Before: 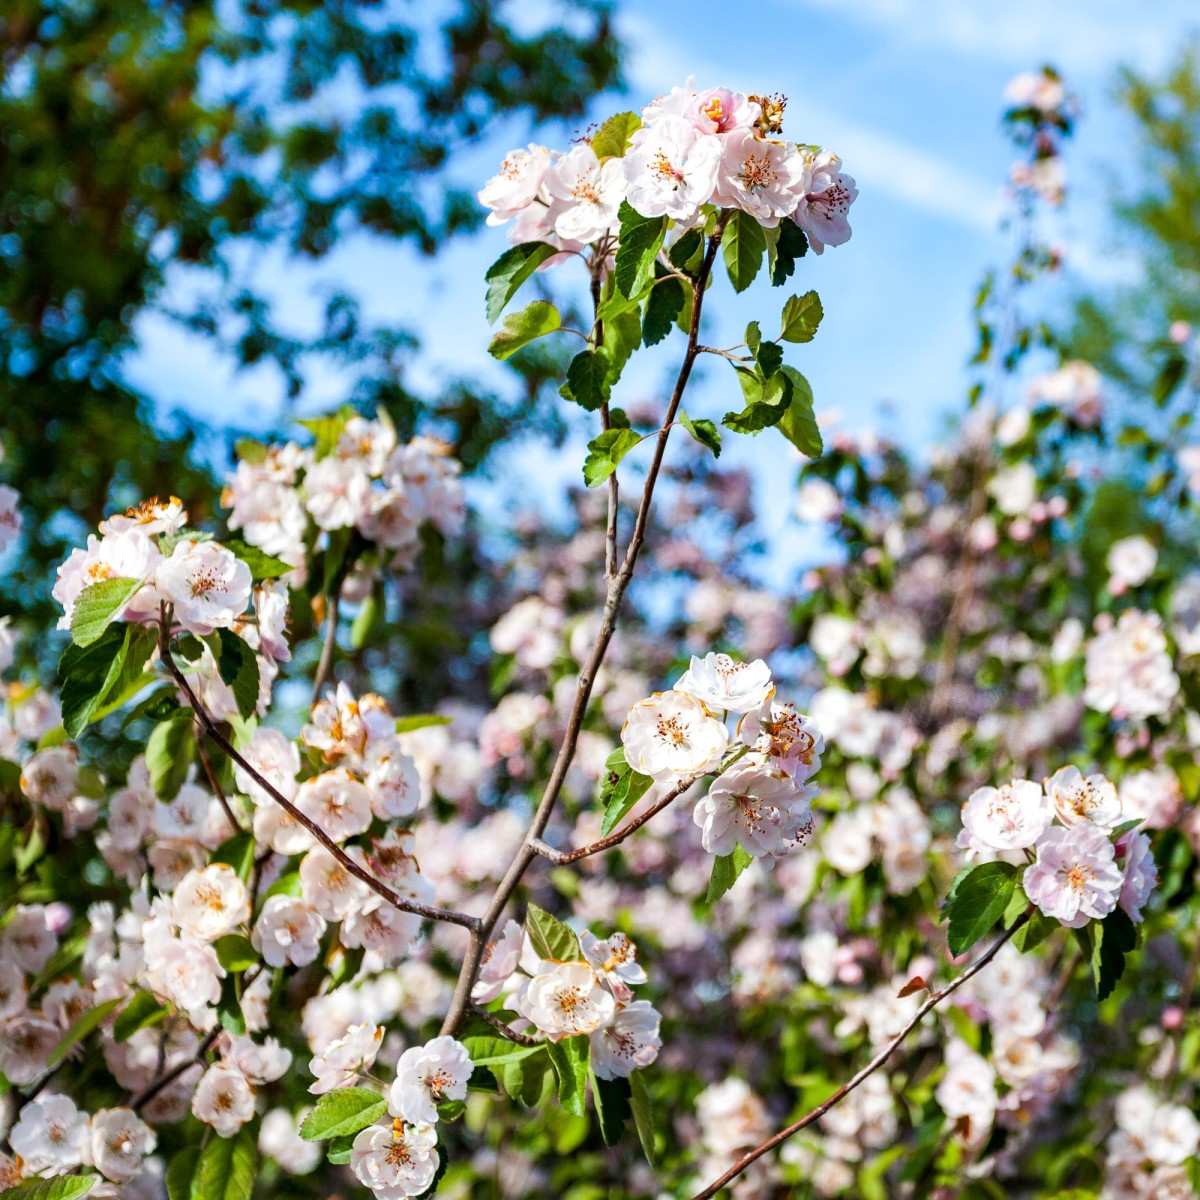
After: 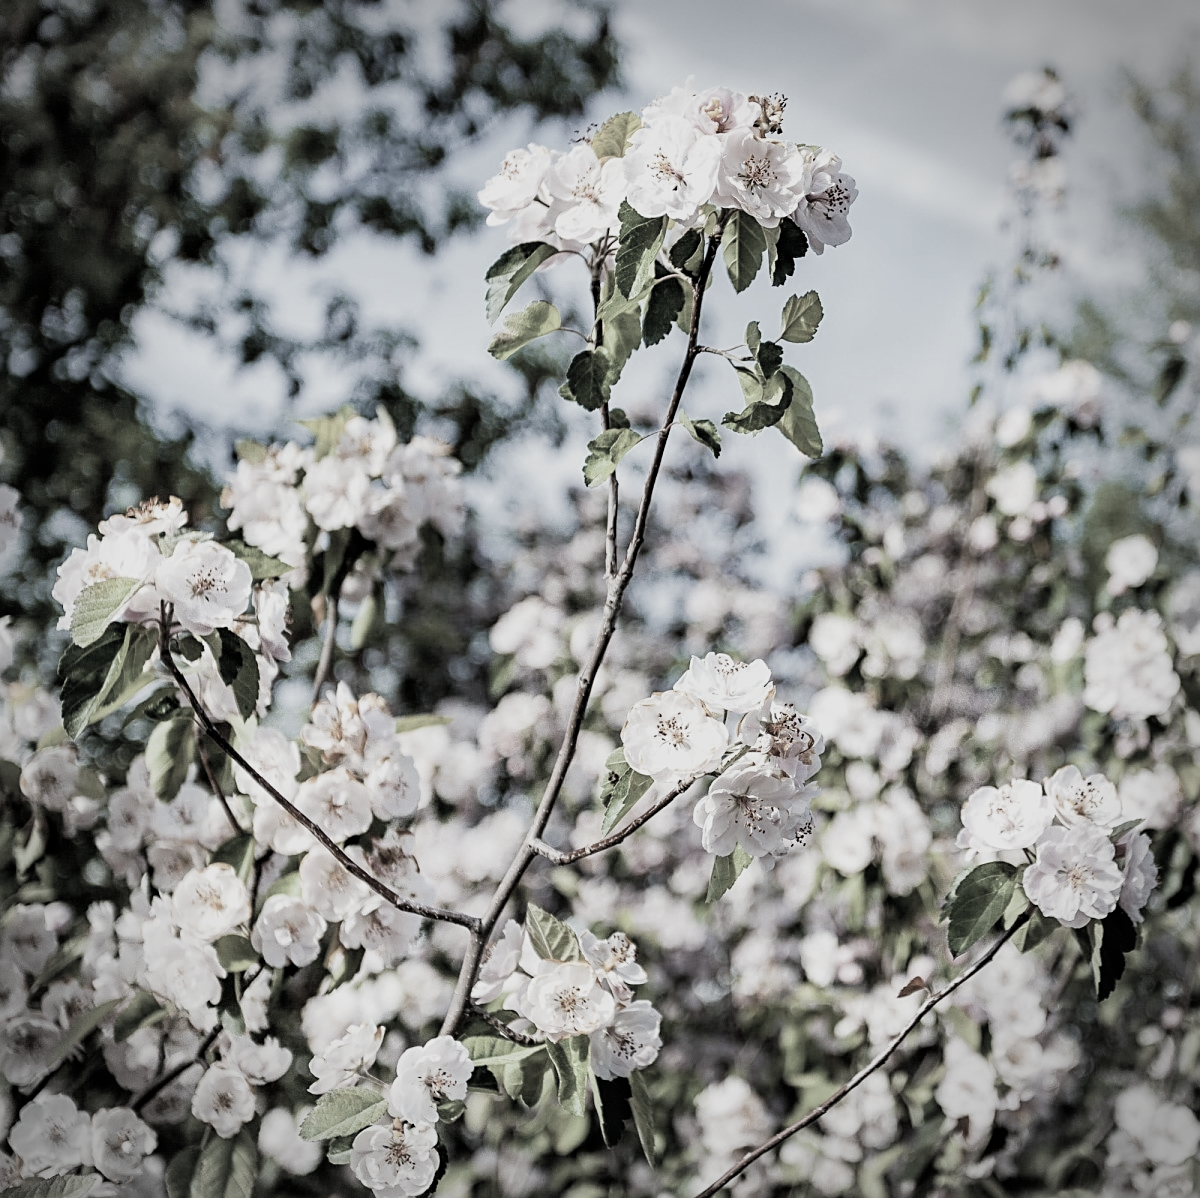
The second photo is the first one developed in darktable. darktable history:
crop: top 0.05%, bottom 0.098%
vignetting: automatic ratio true
filmic rgb: black relative exposure -7.65 EV, white relative exposure 4.56 EV, hardness 3.61
color correction: saturation 0.2
exposure: black level correction 0, exposure 0.5 EV, compensate exposure bias true, compensate highlight preservation false
sharpen: on, module defaults
